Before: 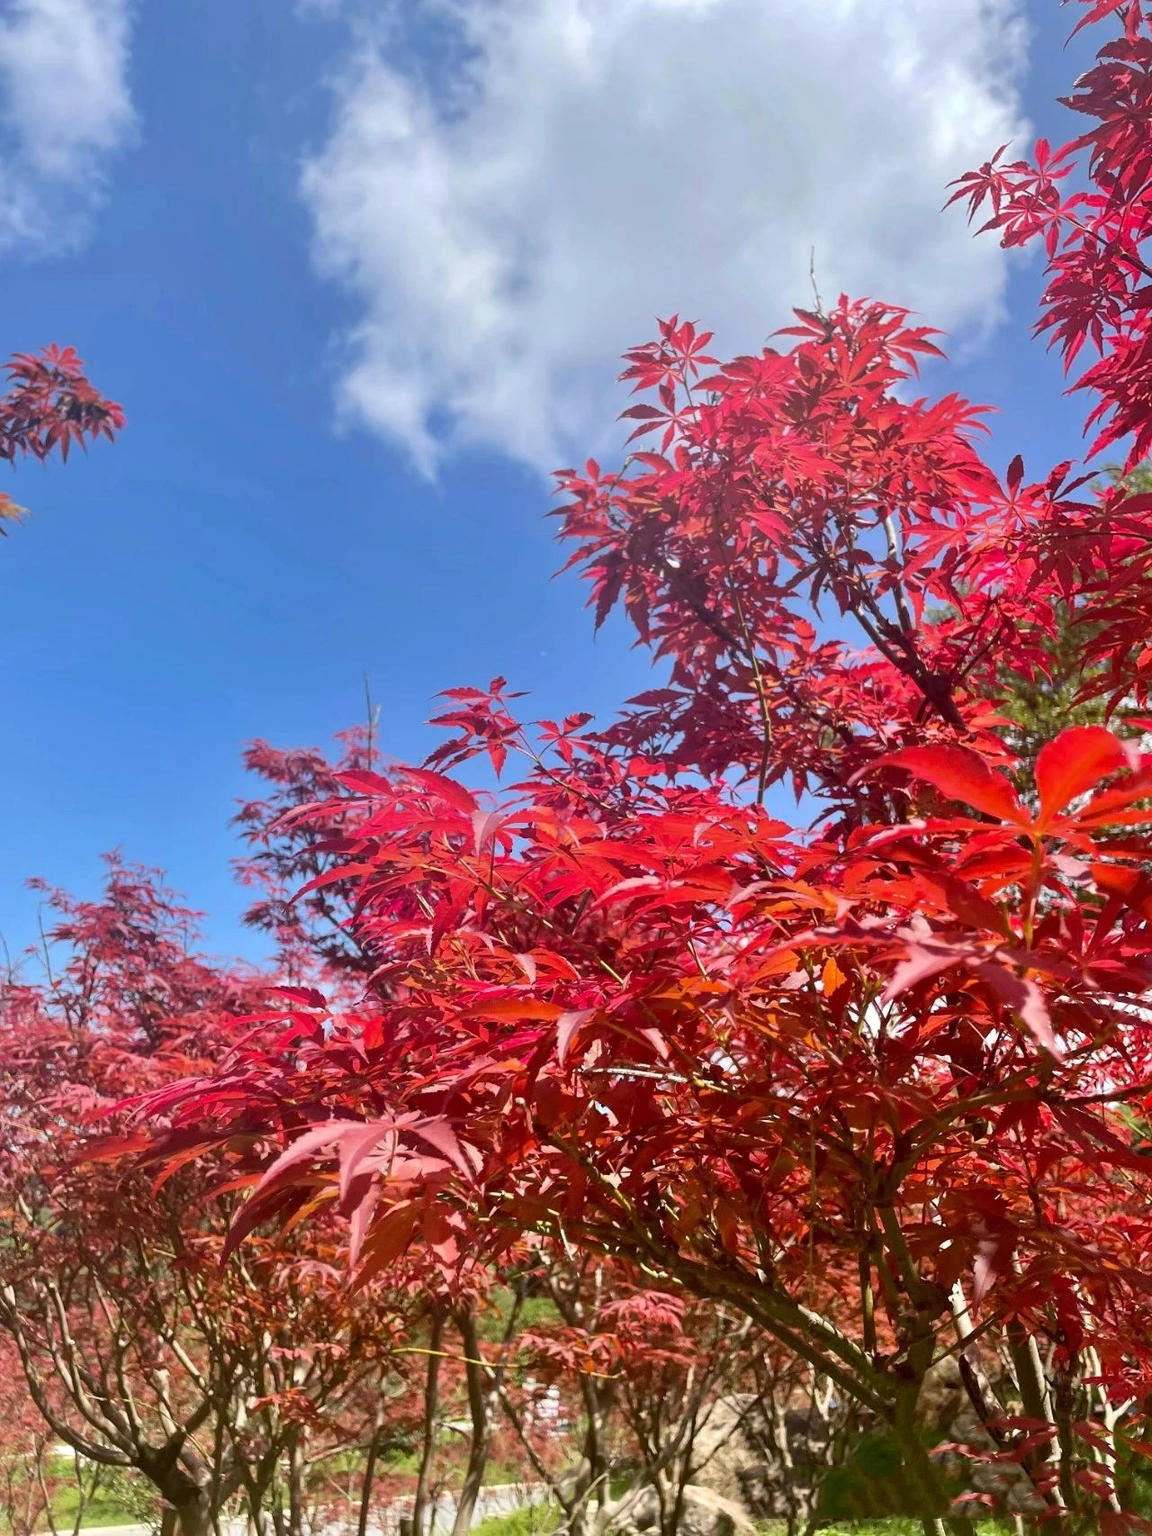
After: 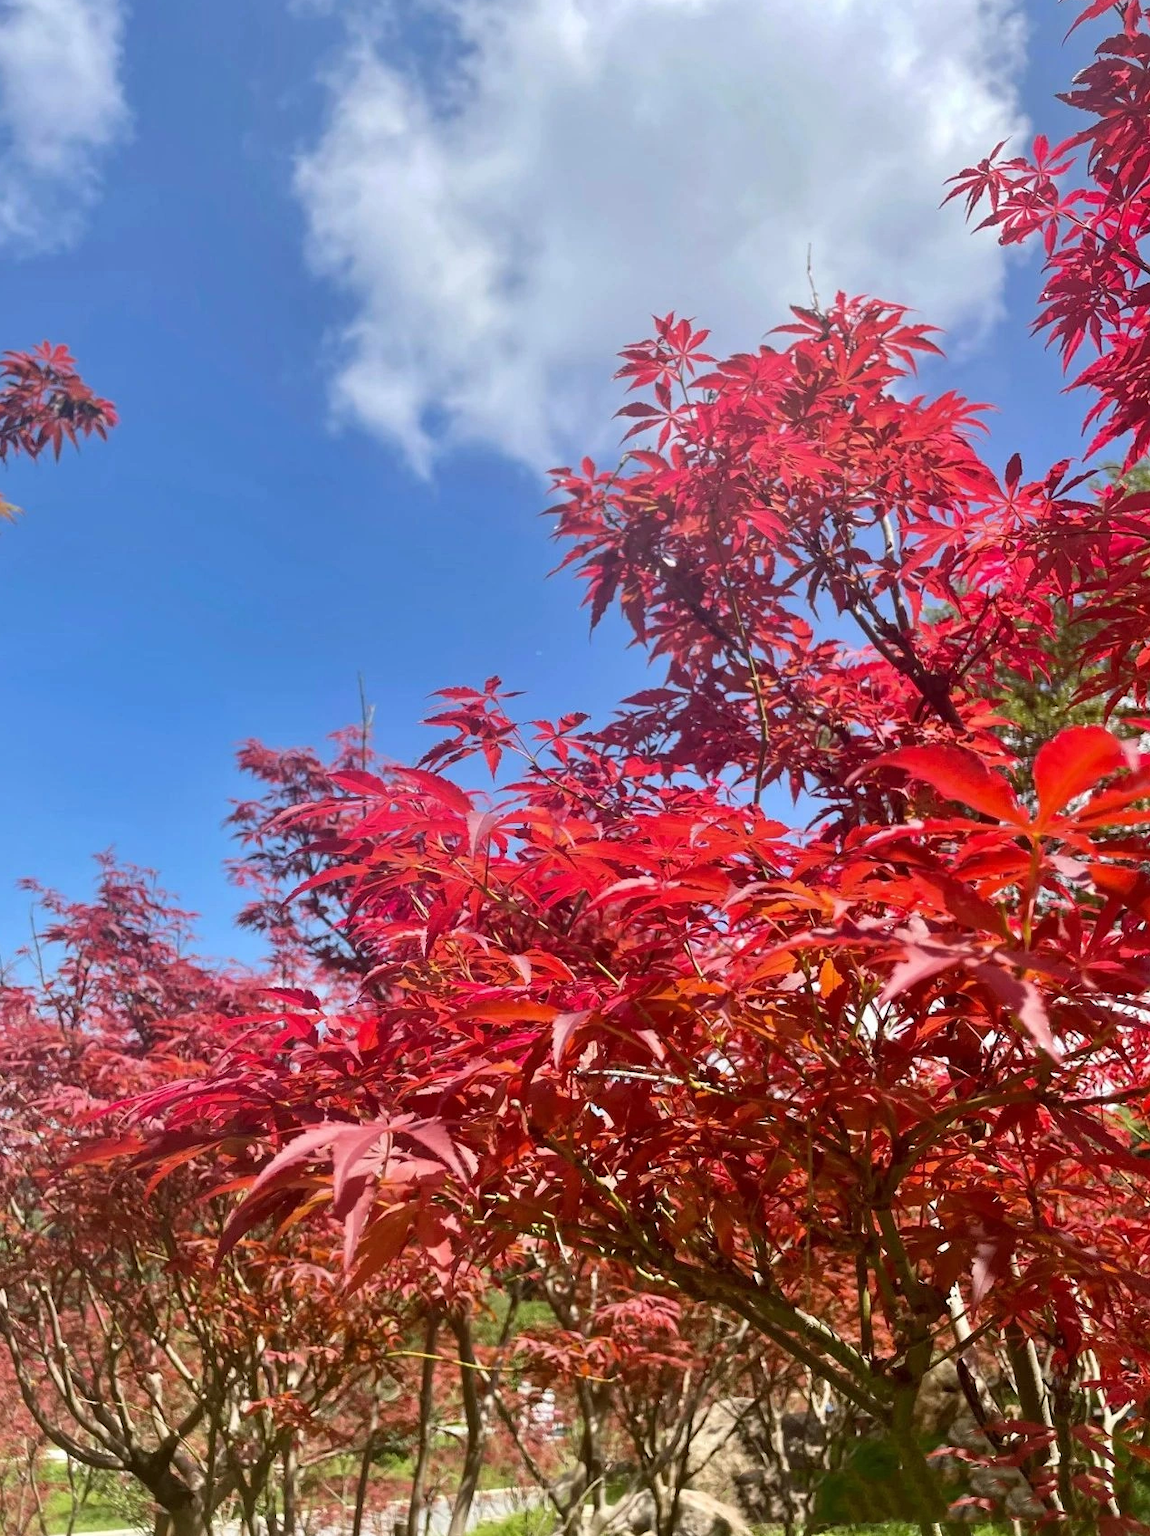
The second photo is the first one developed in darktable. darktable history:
crop and rotate: left 0.767%, top 0.302%, bottom 0.248%
